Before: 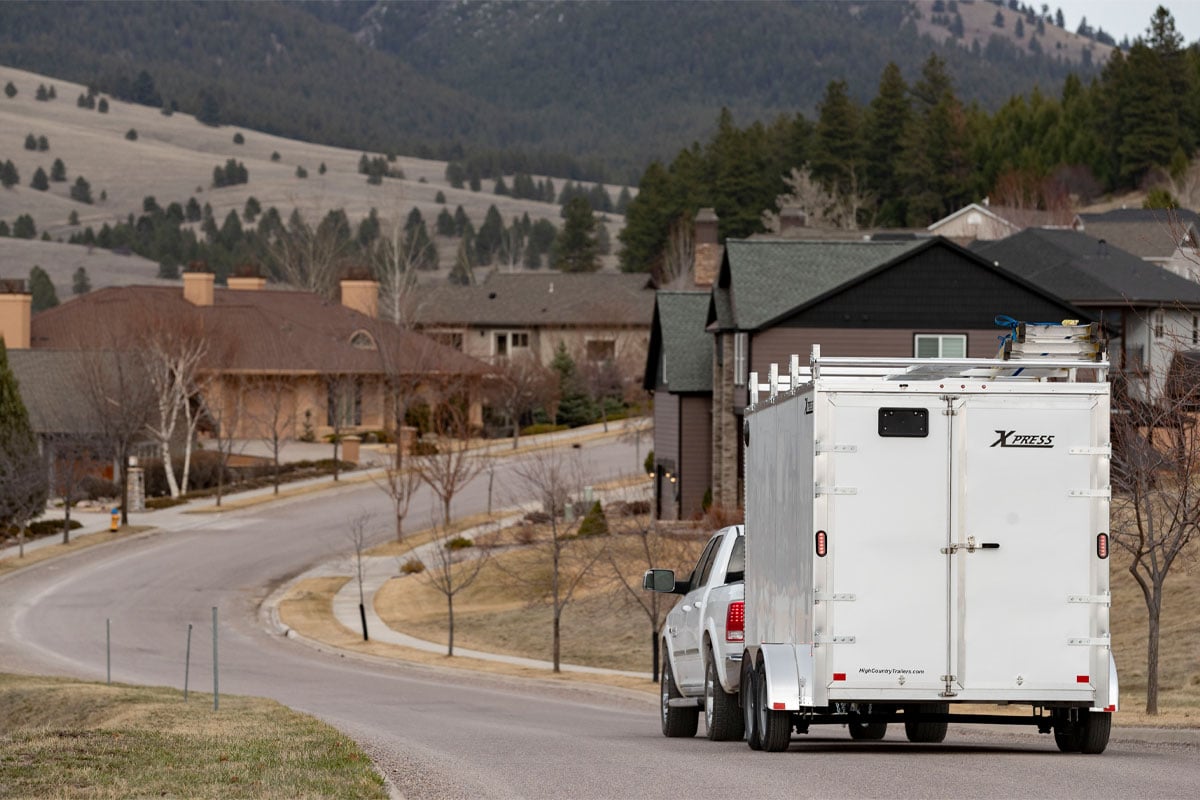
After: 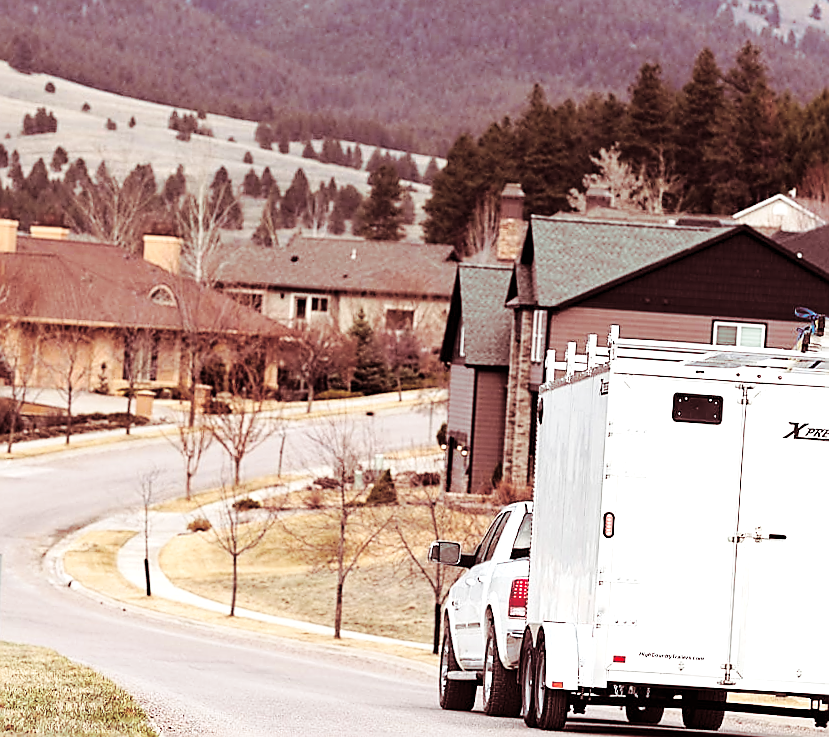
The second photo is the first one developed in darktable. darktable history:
exposure: black level correction 0, exposure 1 EV, compensate exposure bias true, compensate highlight preservation false
crop and rotate: angle -3.27°, left 14.277%, top 0.028%, right 10.766%, bottom 0.028%
split-toning: highlights › hue 187.2°, highlights › saturation 0.83, balance -68.05, compress 56.43%
sharpen: radius 1.4, amount 1.25, threshold 0.7
base curve: curves: ch0 [(0, 0) (0.036, 0.025) (0.121, 0.166) (0.206, 0.329) (0.605, 0.79) (1, 1)], preserve colors none
